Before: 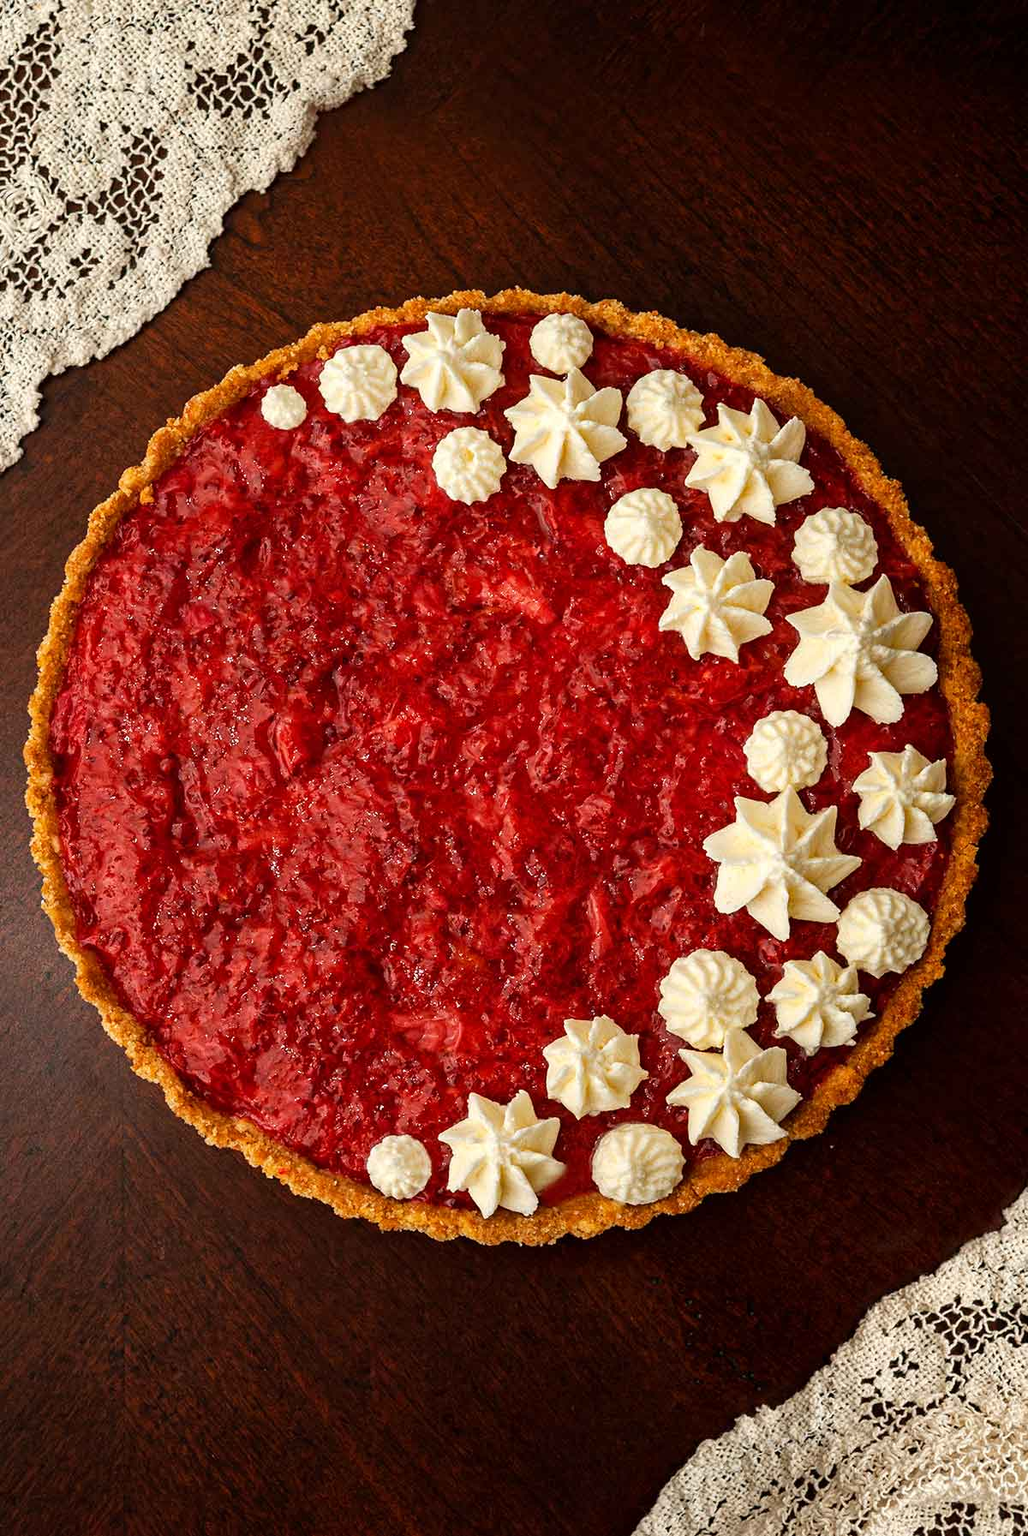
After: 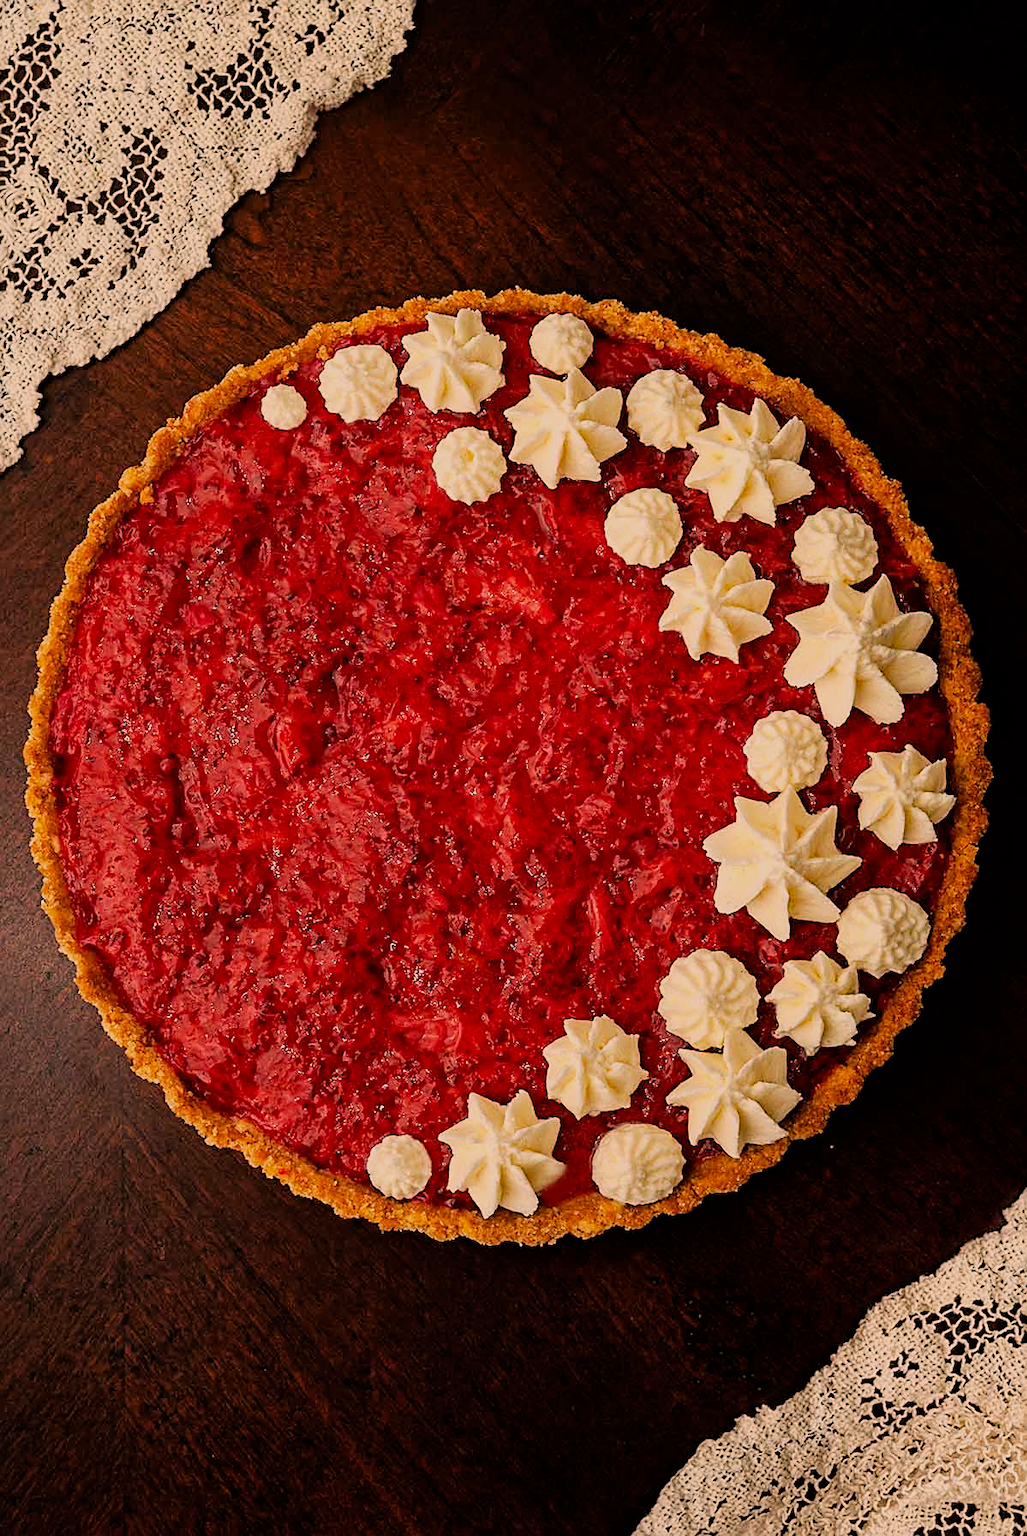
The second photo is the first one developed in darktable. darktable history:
filmic rgb: black relative exposure -7.15 EV, white relative exposure 5.36 EV, hardness 3.02, color science v6 (2022)
color correction: highlights a* 11.96, highlights b* 11.58
sharpen: on, module defaults
